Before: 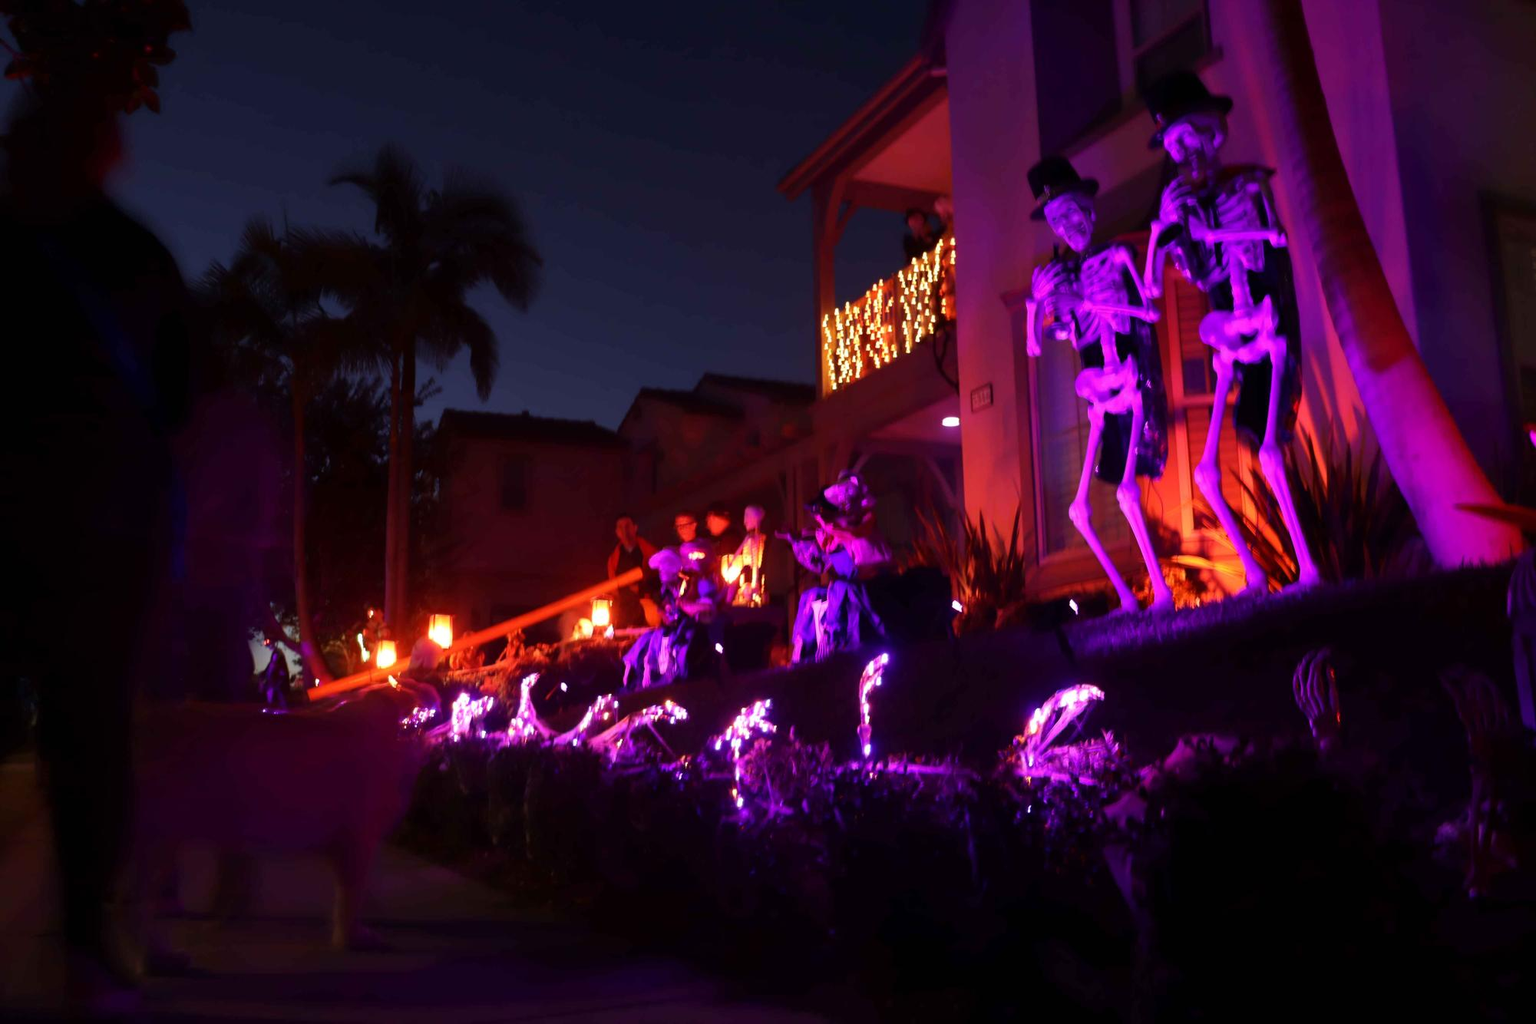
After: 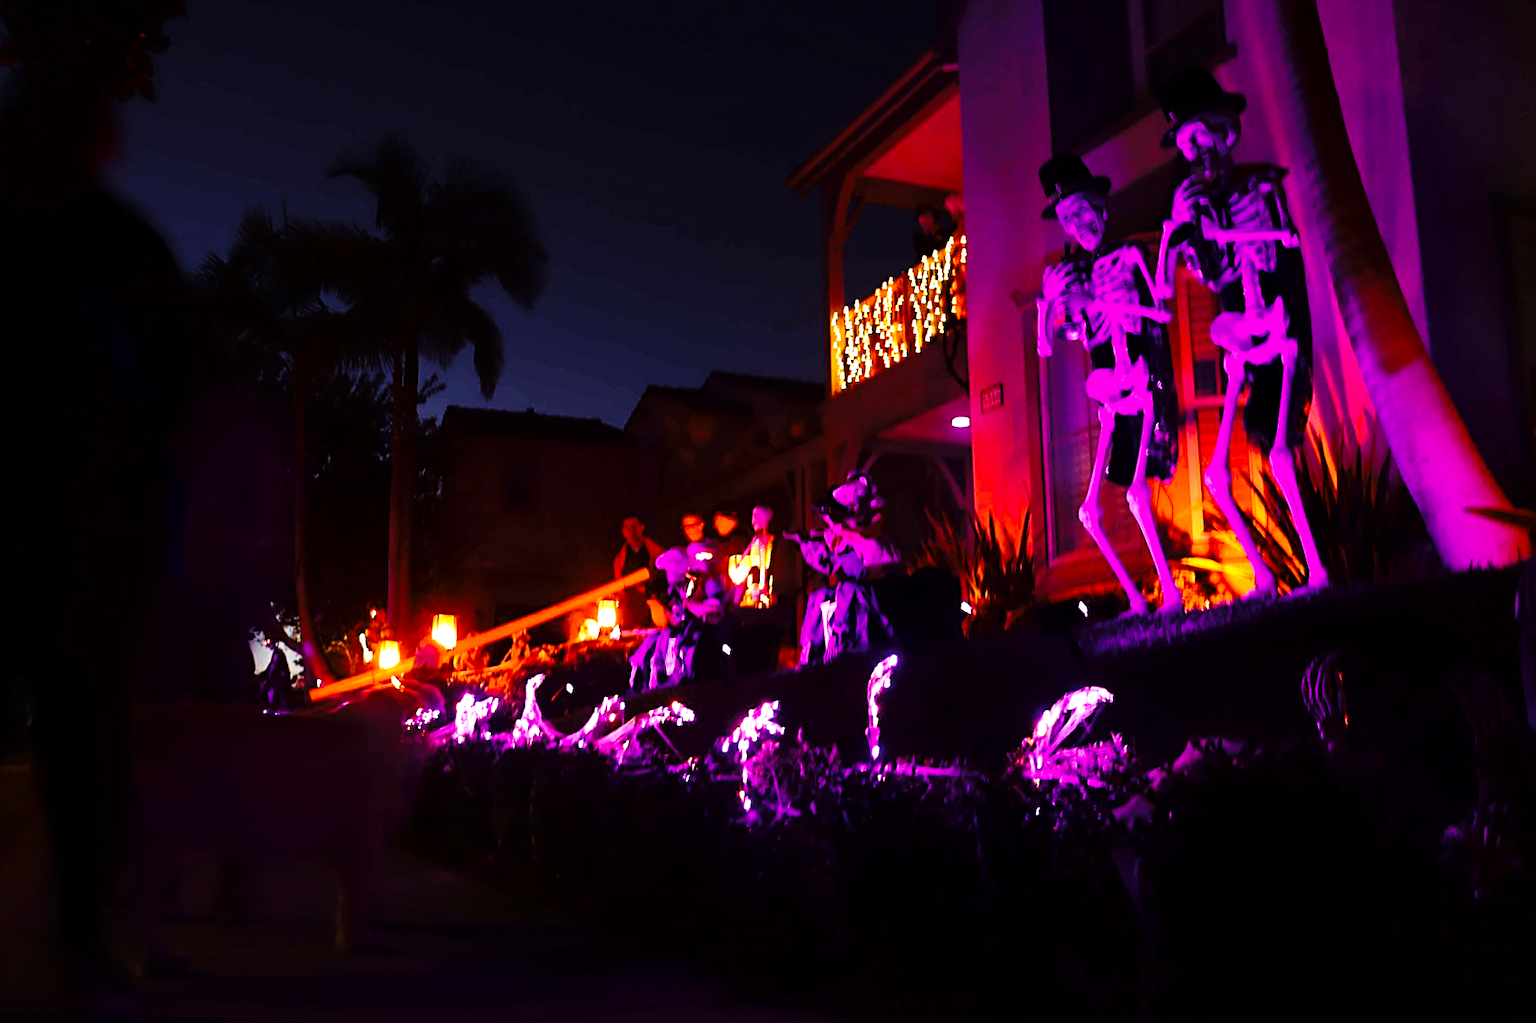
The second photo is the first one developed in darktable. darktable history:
color balance rgb: perceptual saturation grading › global saturation 30%, global vibrance 10%
exposure: exposure 0.426 EV, compensate highlight preservation false
sharpen: radius 2.543, amount 0.636
tone curve: curves: ch0 [(0, 0) (0.153, 0.06) (1, 1)], color space Lab, linked channels, preserve colors none
base curve: curves: ch0 [(0, 0) (0.032, 0.037) (0.105, 0.228) (0.435, 0.76) (0.856, 0.983) (1, 1)], preserve colors none
rotate and perspective: rotation 0.174°, lens shift (vertical) 0.013, lens shift (horizontal) 0.019, shear 0.001, automatic cropping original format, crop left 0.007, crop right 0.991, crop top 0.016, crop bottom 0.997
